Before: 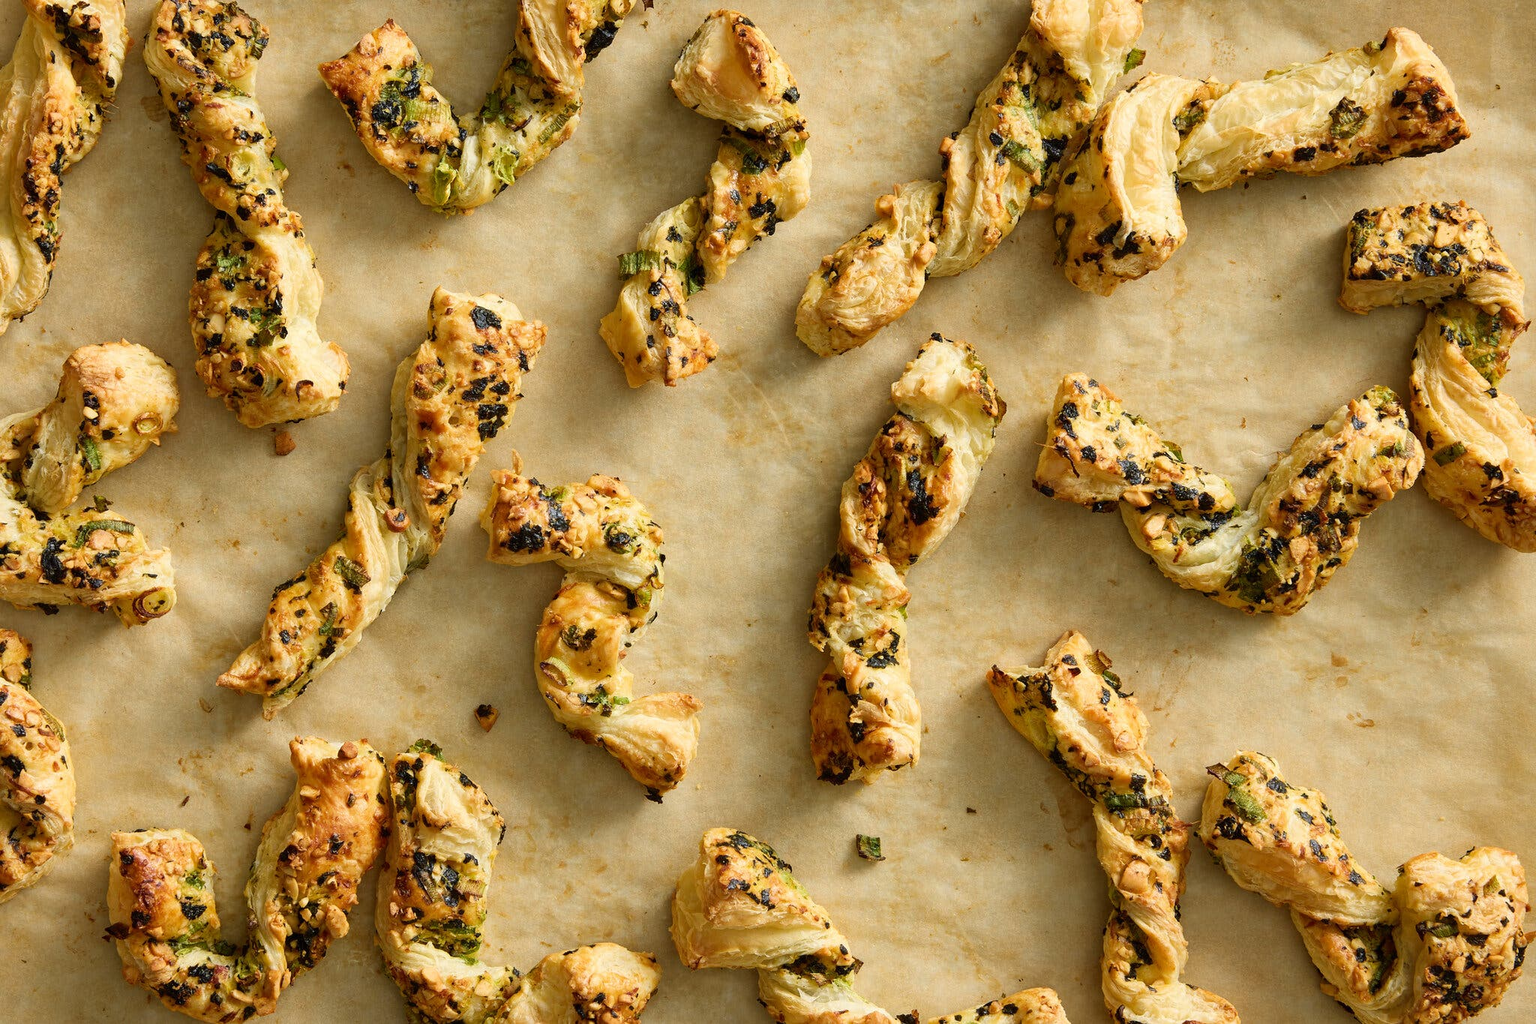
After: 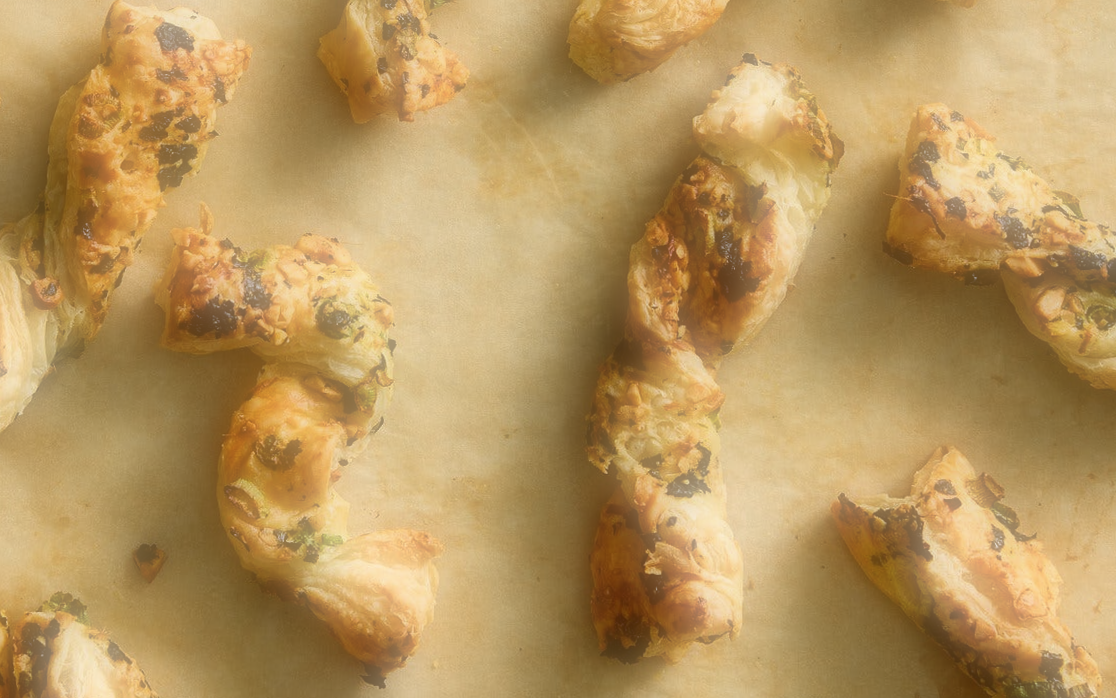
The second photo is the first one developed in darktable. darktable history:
soften: on, module defaults
crop: left 25%, top 25%, right 25%, bottom 25%
rotate and perspective: rotation 0.128°, lens shift (vertical) -0.181, lens shift (horizontal) -0.044, shear 0.001, automatic cropping off
